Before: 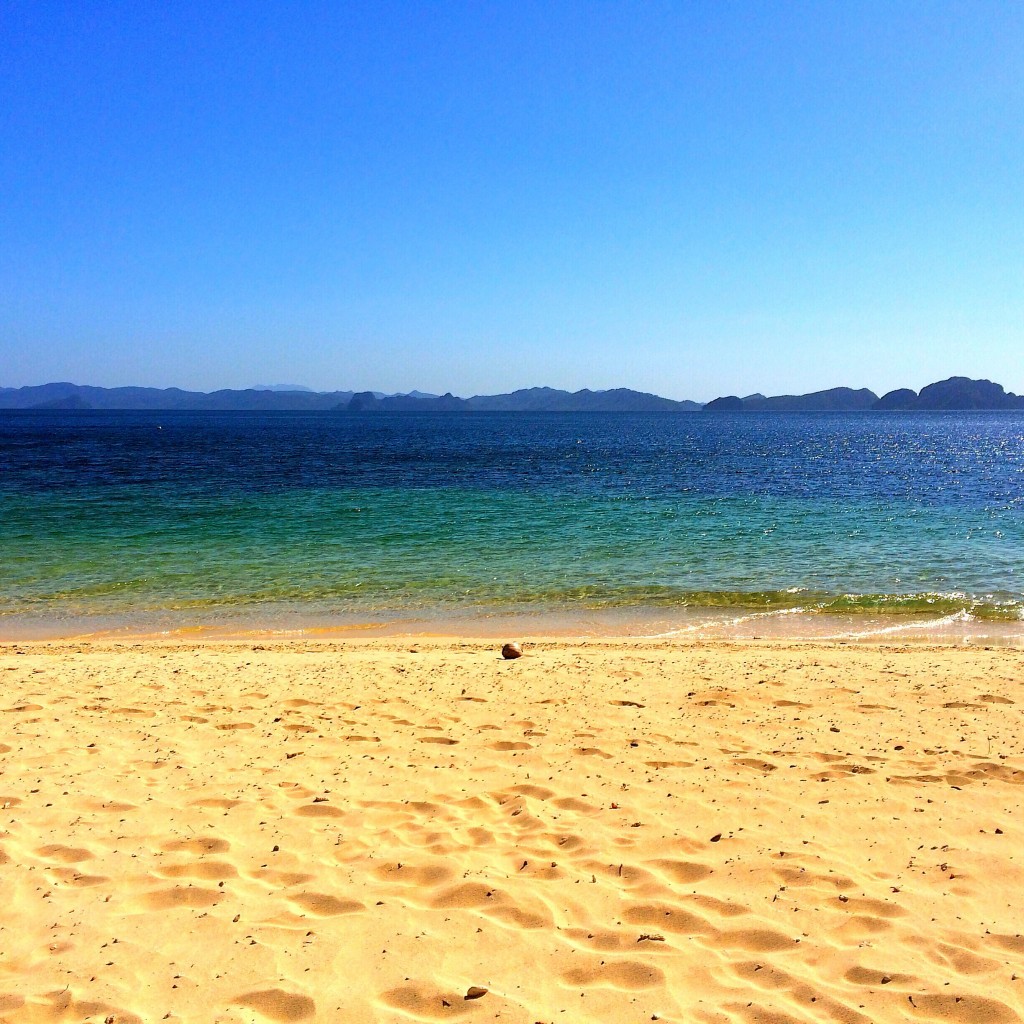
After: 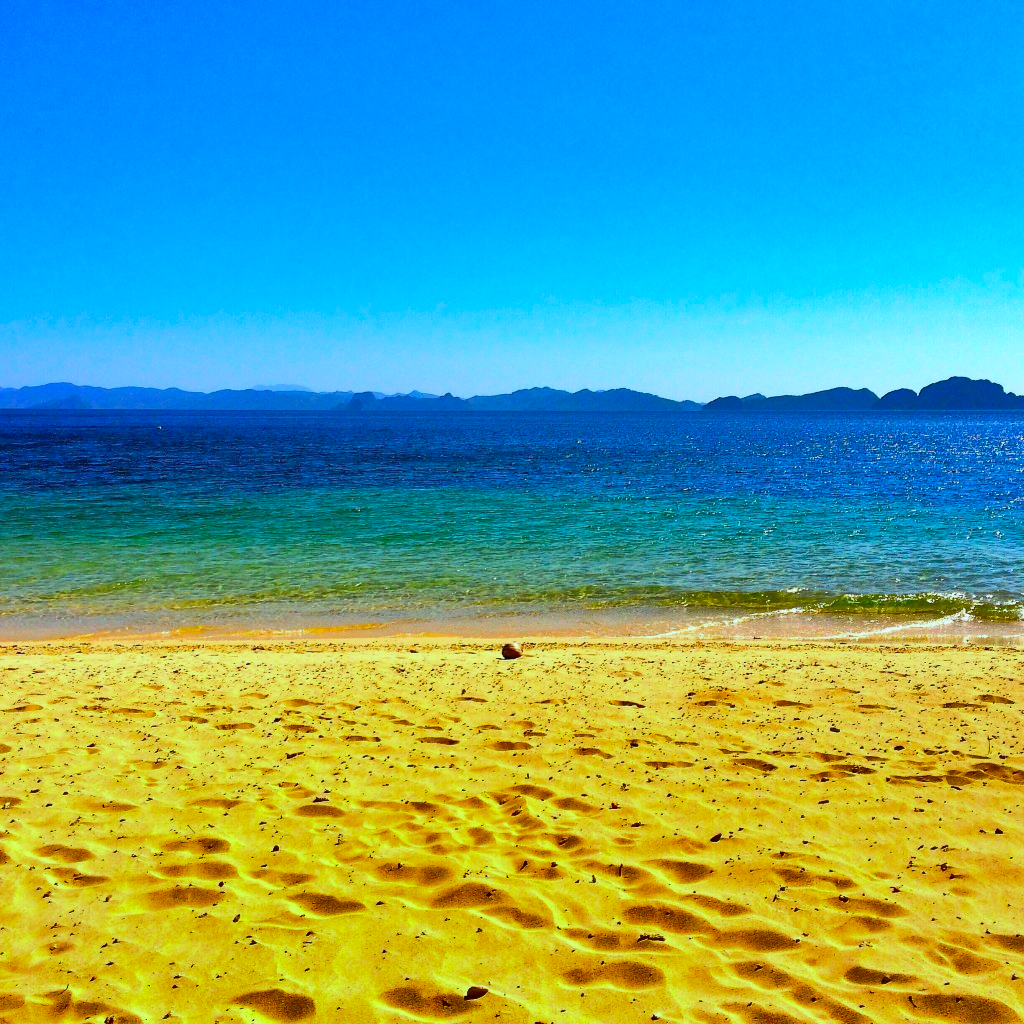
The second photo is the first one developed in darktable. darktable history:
white balance: red 0.925, blue 1.046
shadows and highlights: radius 108.52, shadows 44.07, highlights -67.8, low approximation 0.01, soften with gaussian
contrast brightness saturation: contrast 0.07, brightness 0.18, saturation 0.4
